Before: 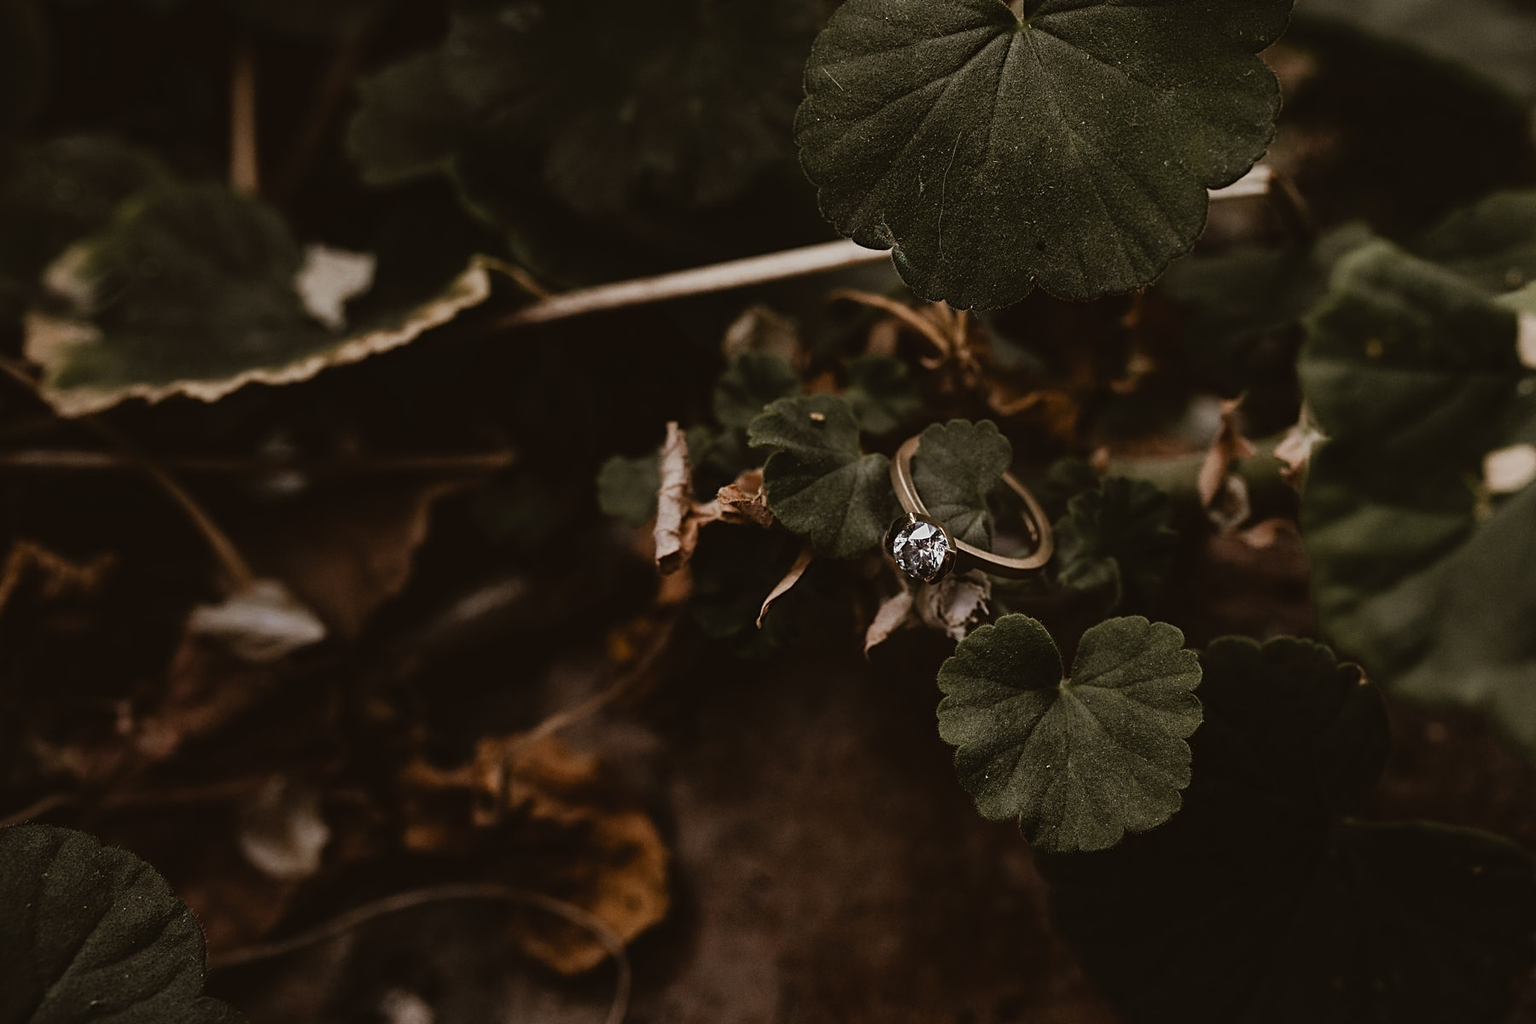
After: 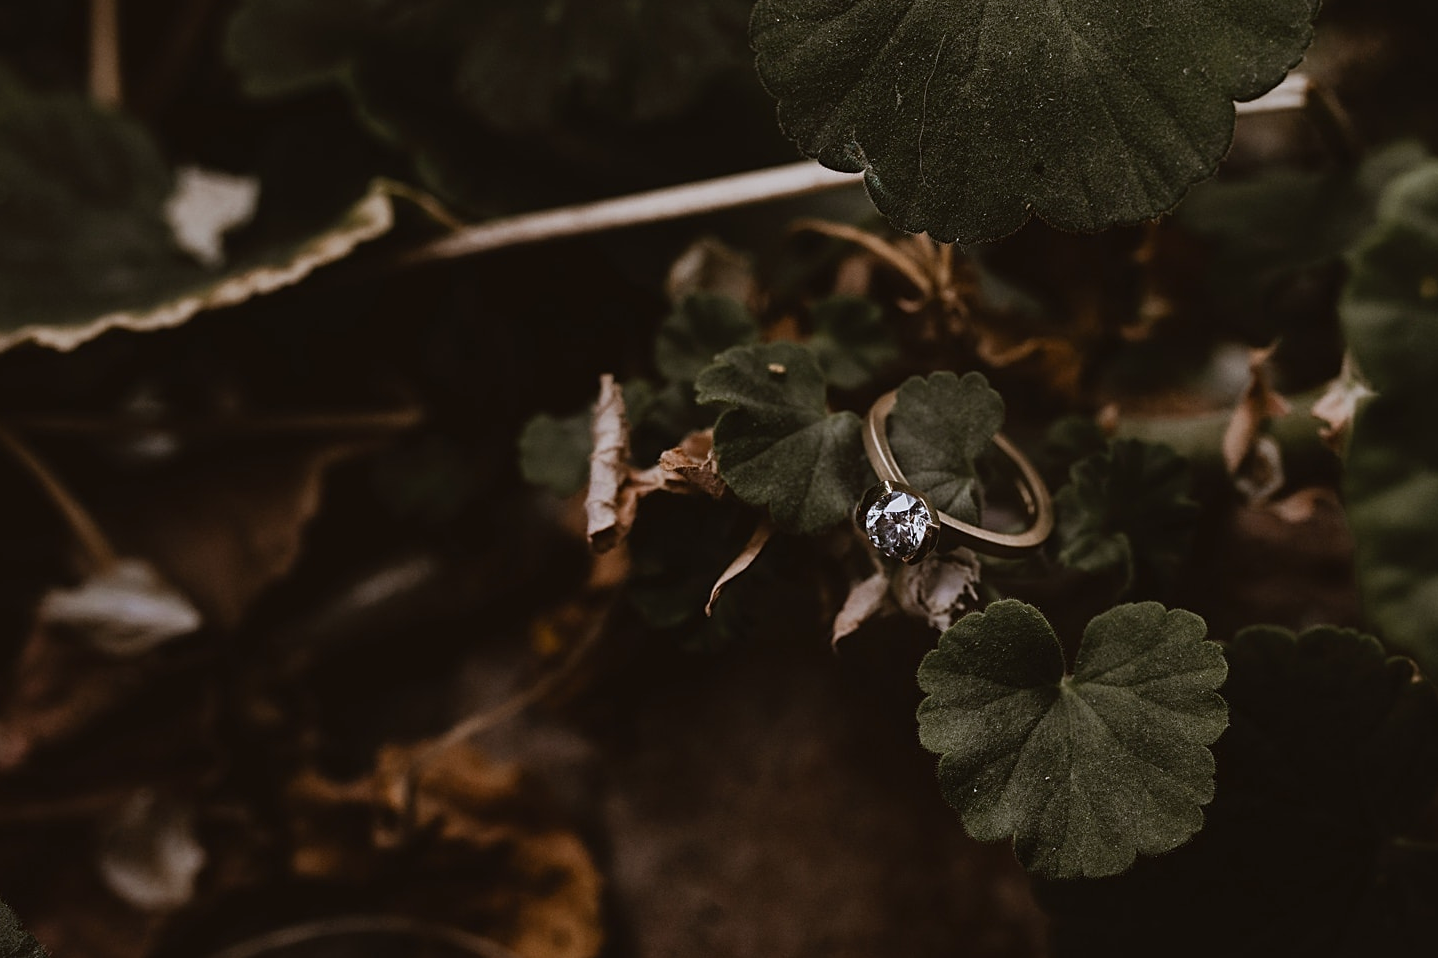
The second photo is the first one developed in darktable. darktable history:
white balance: red 0.984, blue 1.059
crop and rotate: left 10.071%, top 10.071%, right 10.02%, bottom 10.02%
